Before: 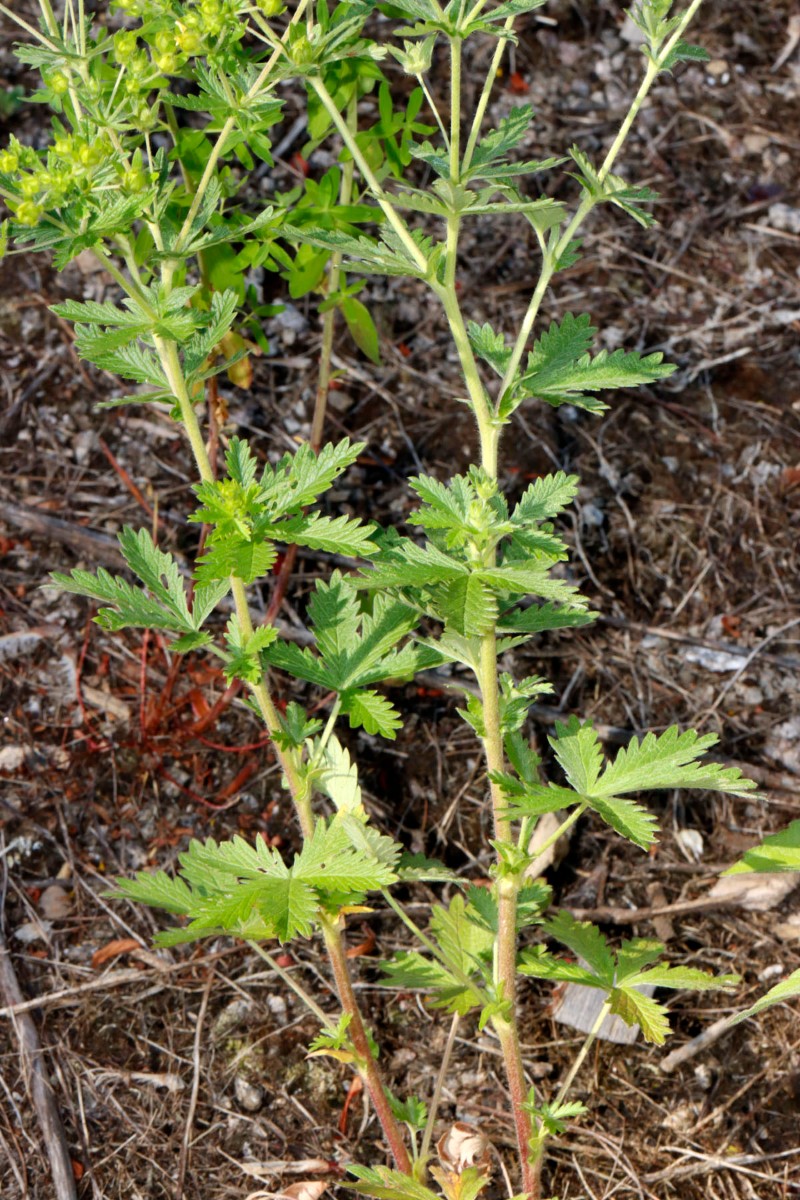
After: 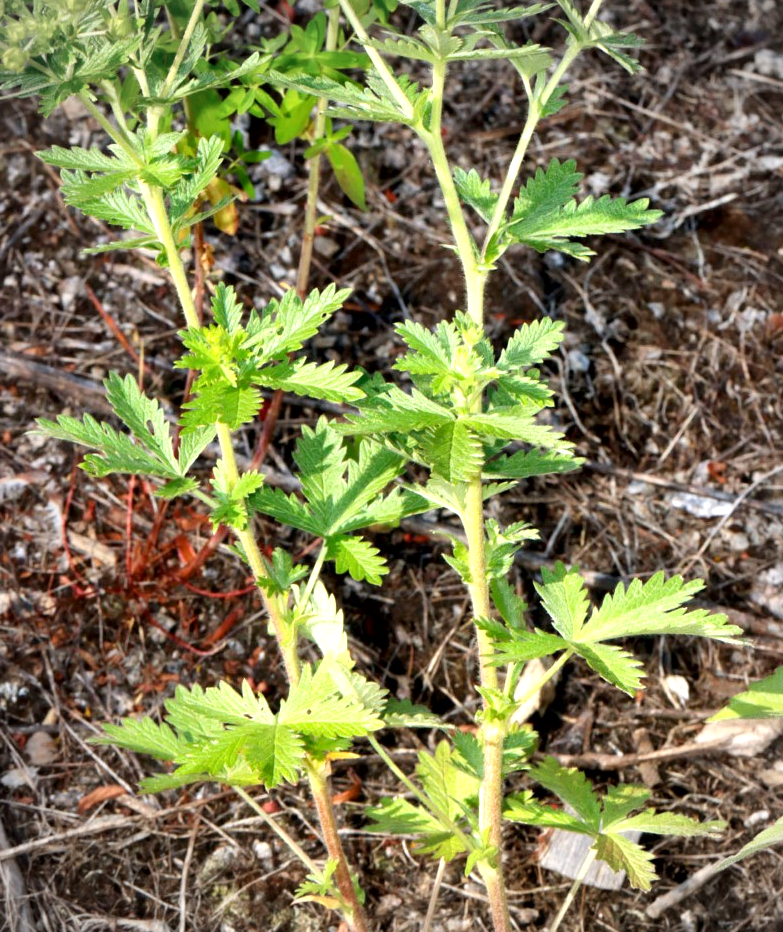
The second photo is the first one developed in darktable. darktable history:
crop and rotate: left 1.874%, top 12.85%, right 0.176%, bottom 9.404%
local contrast: mode bilateral grid, contrast 21, coarseness 50, detail 141%, midtone range 0.2
exposure: exposure 0.659 EV, compensate highlight preservation false
vignetting: on, module defaults
